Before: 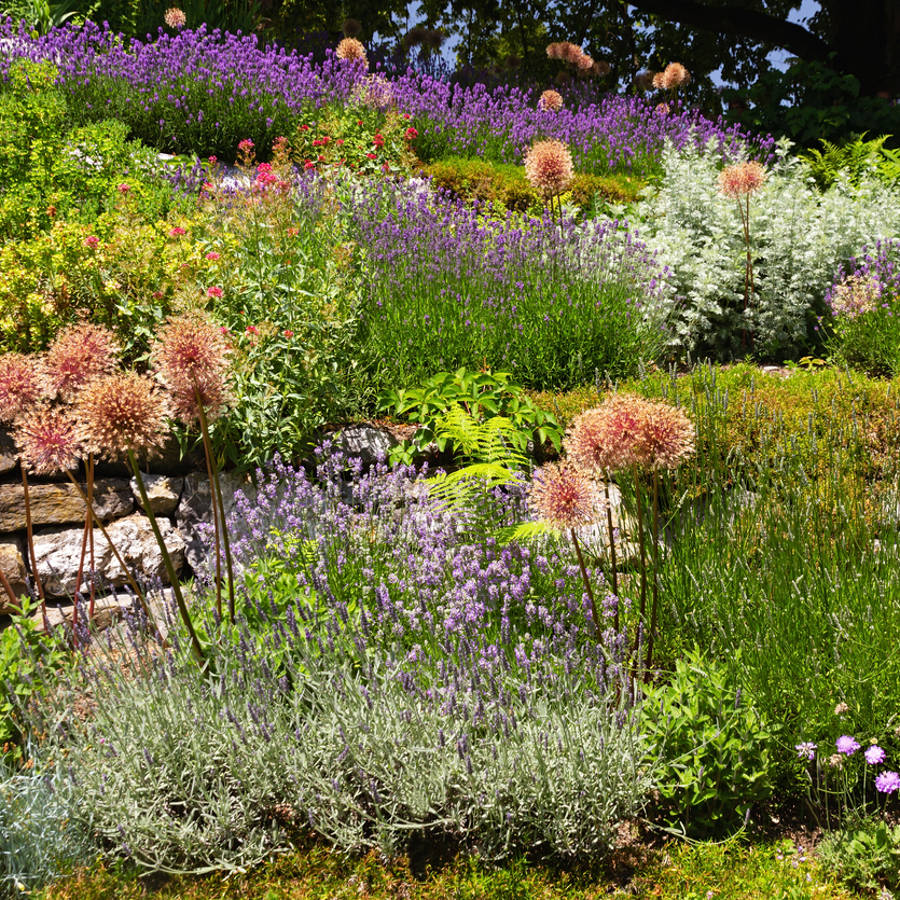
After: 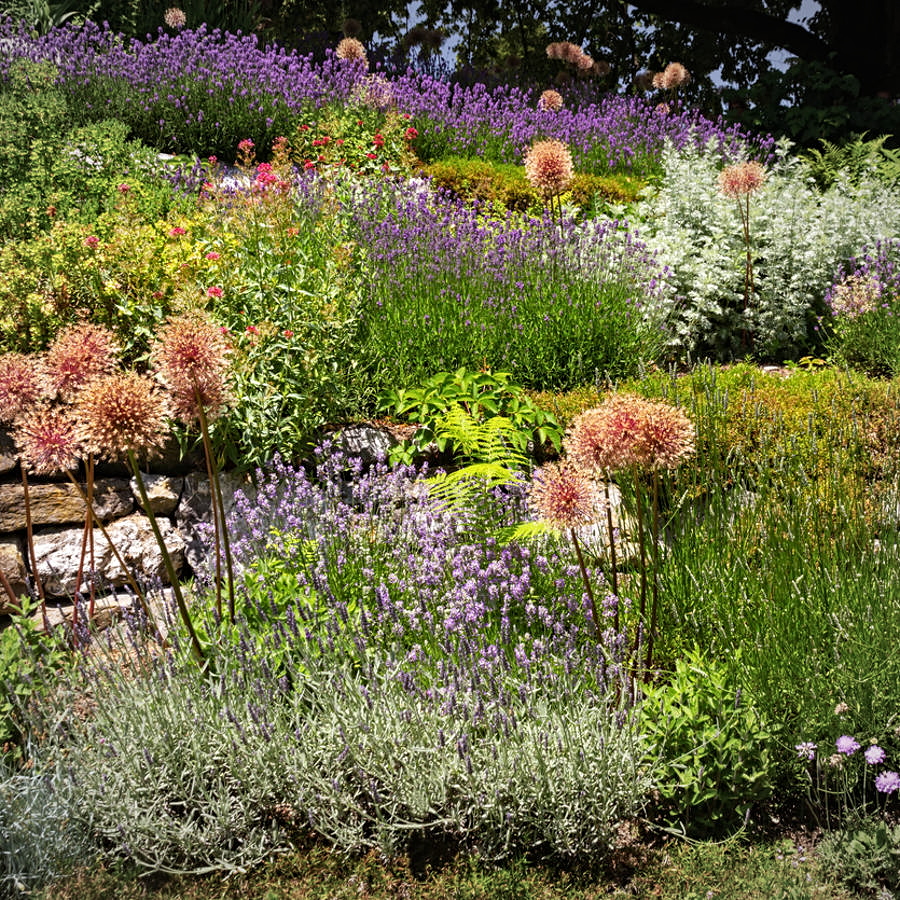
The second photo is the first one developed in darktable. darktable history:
contrast equalizer: y [[0.502, 0.505, 0.512, 0.529, 0.564, 0.588], [0.5 ×6], [0.502, 0.505, 0.512, 0.529, 0.564, 0.588], [0, 0.001, 0.001, 0.004, 0.008, 0.011], [0, 0.001, 0.001, 0.004, 0.008, 0.011]]
shadows and highlights: shadows 20.9, highlights -36.94, soften with gaussian
vignetting: fall-off start 85.2%, fall-off radius 79.86%, center (-0.011, 0), width/height ratio 1.214, unbound false
